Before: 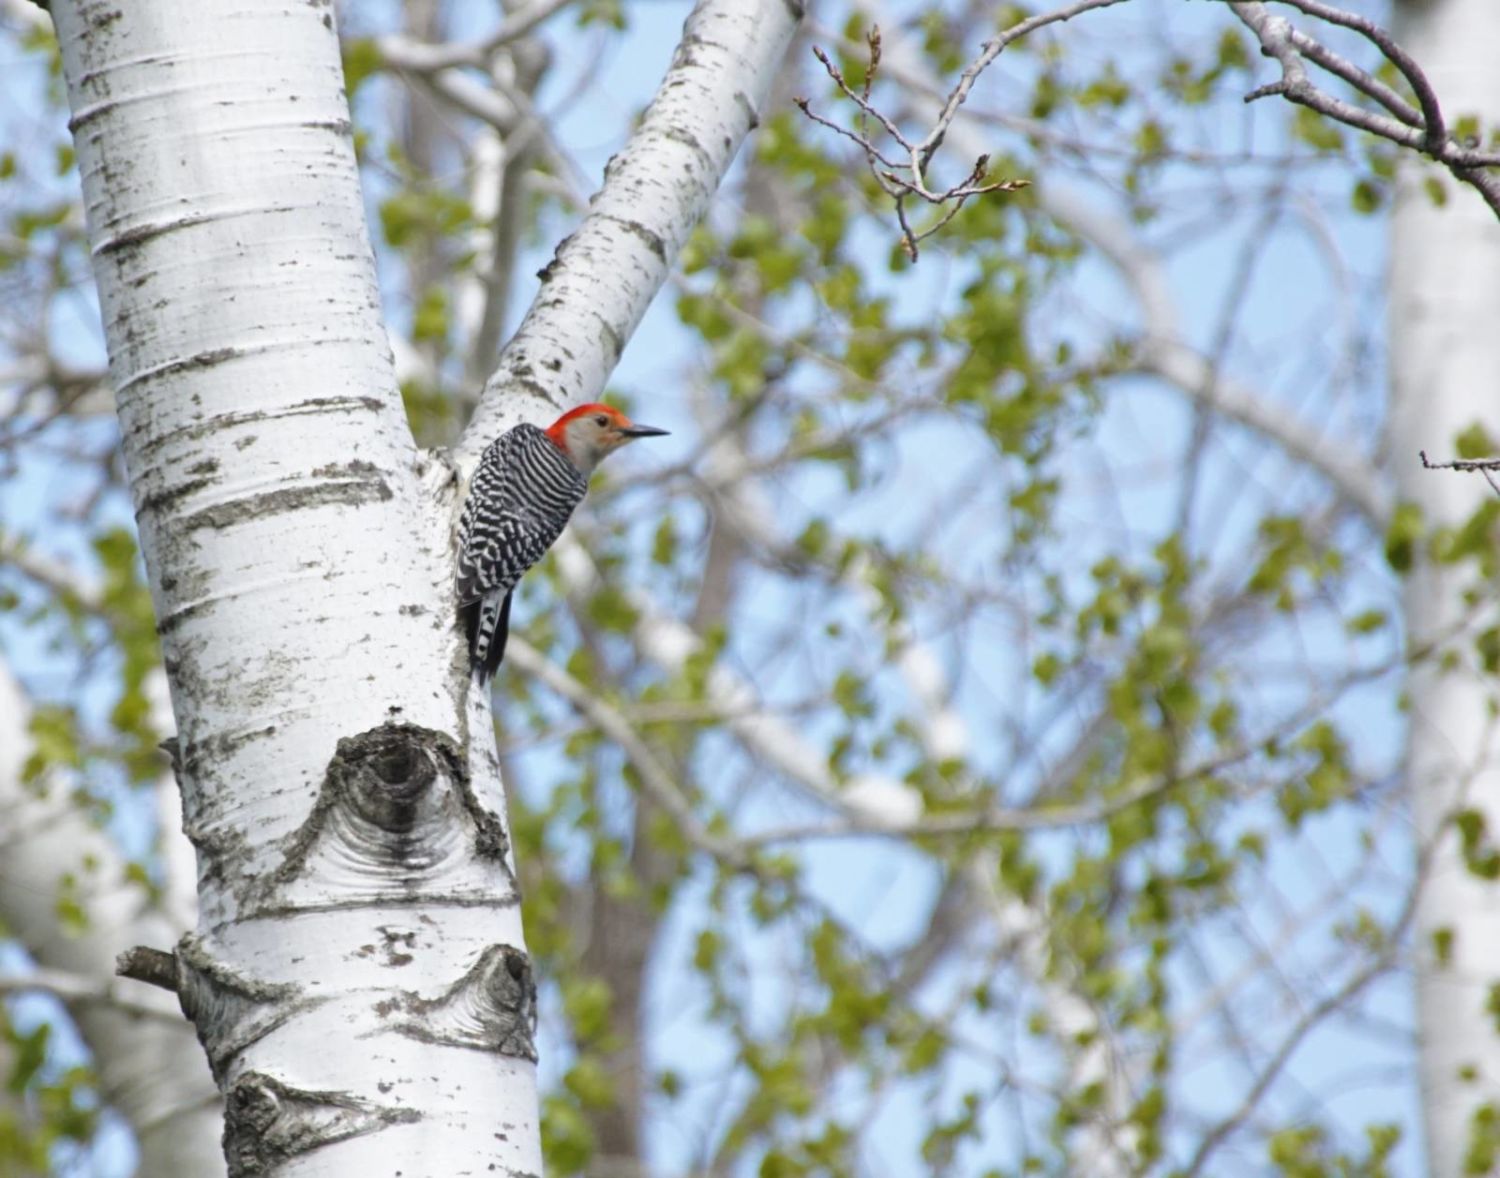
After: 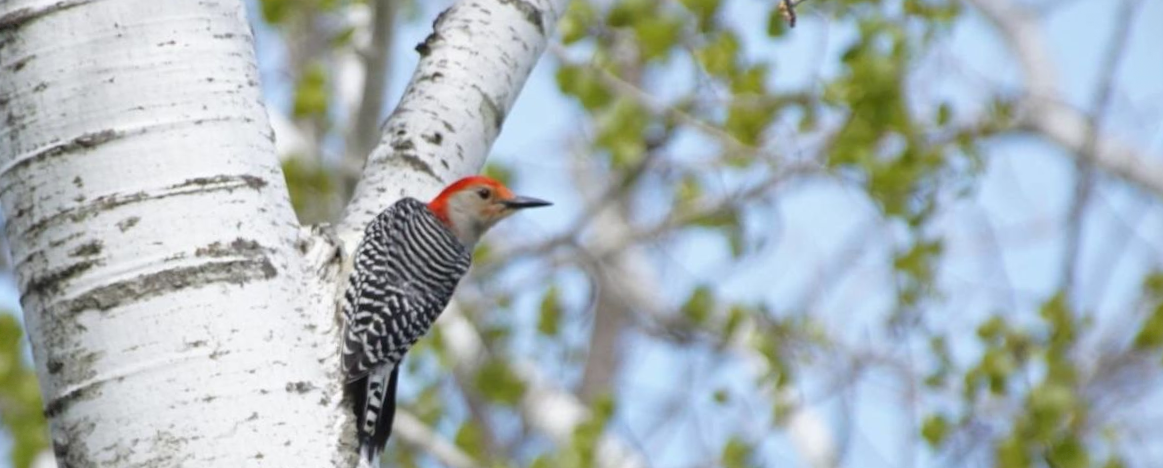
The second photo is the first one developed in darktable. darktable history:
rotate and perspective: rotation -1.42°, crop left 0.016, crop right 0.984, crop top 0.035, crop bottom 0.965
crop: left 7.036%, top 18.398%, right 14.379%, bottom 40.043%
vignetting: fall-off start 100%, brightness -0.406, saturation -0.3, width/height ratio 1.324, dithering 8-bit output, unbound false
